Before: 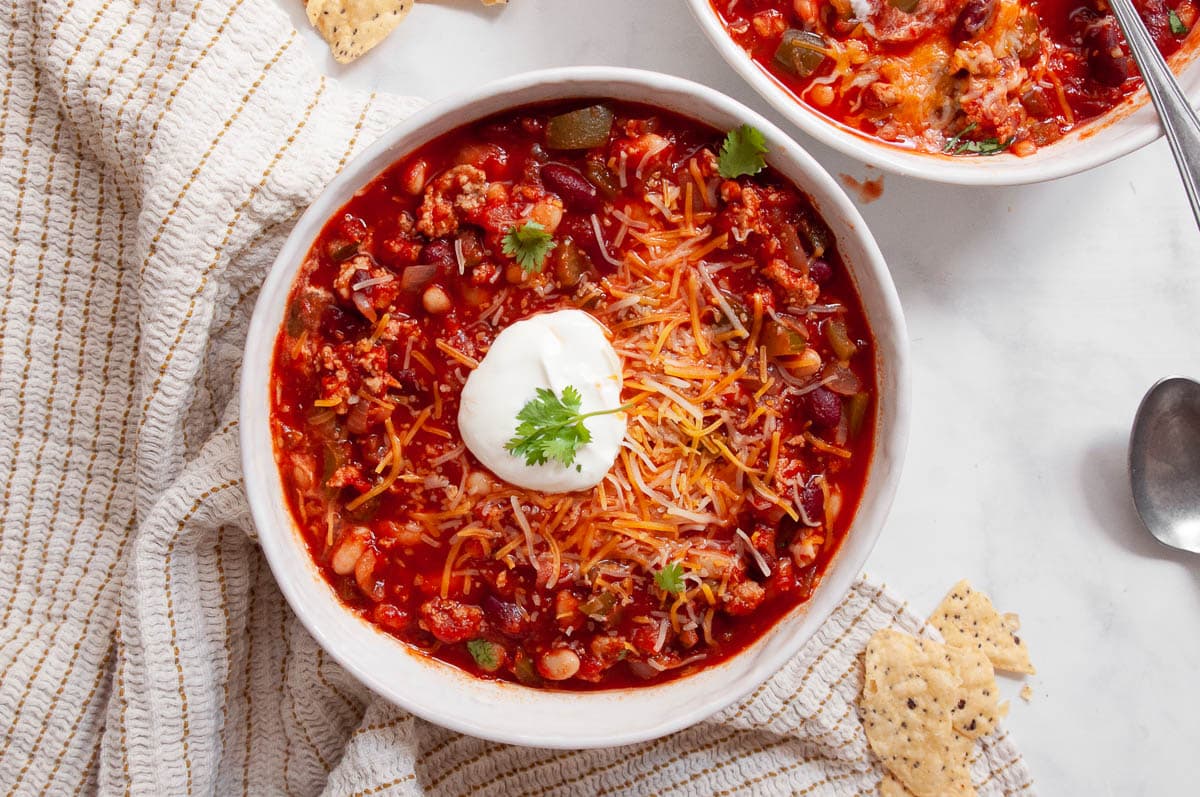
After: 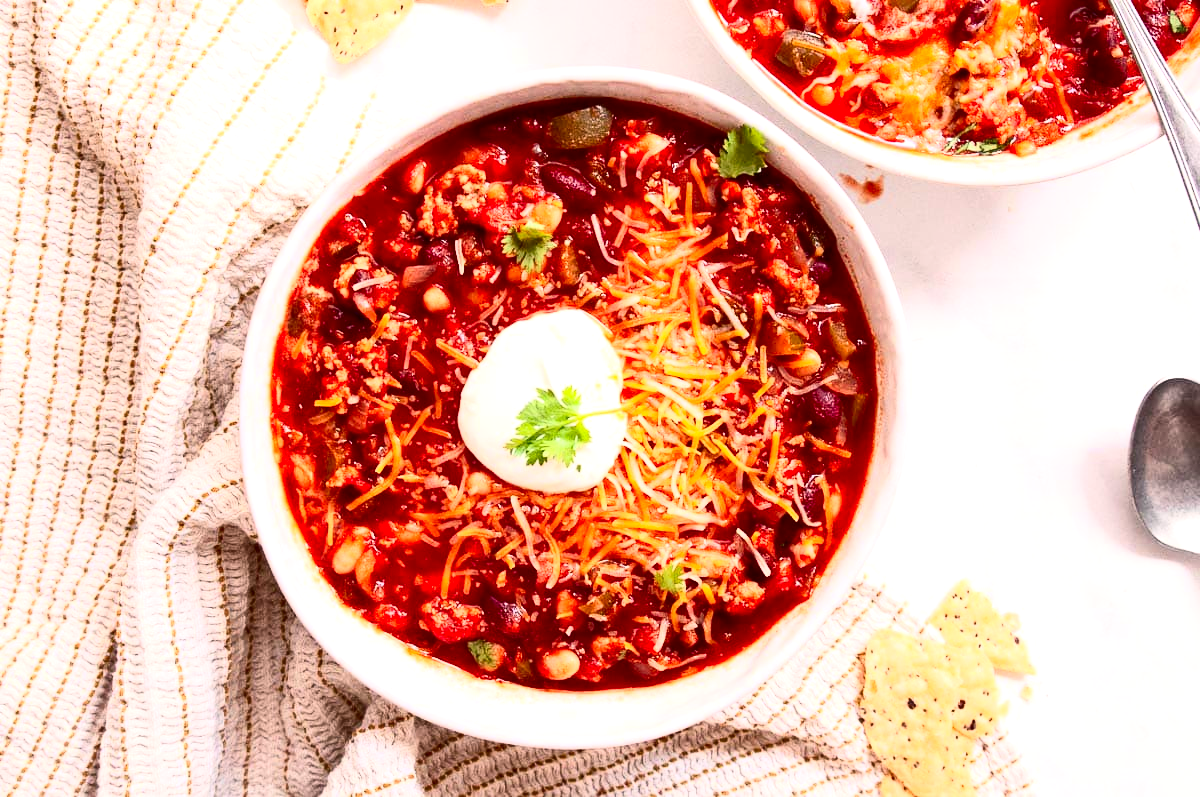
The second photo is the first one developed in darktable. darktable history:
color correction: highlights a* 3.45, highlights b* 2.01, saturation 1.21
contrast brightness saturation: contrast 0.385, brightness 0.107
exposure: exposure 0.61 EV, compensate exposure bias true, compensate highlight preservation false
